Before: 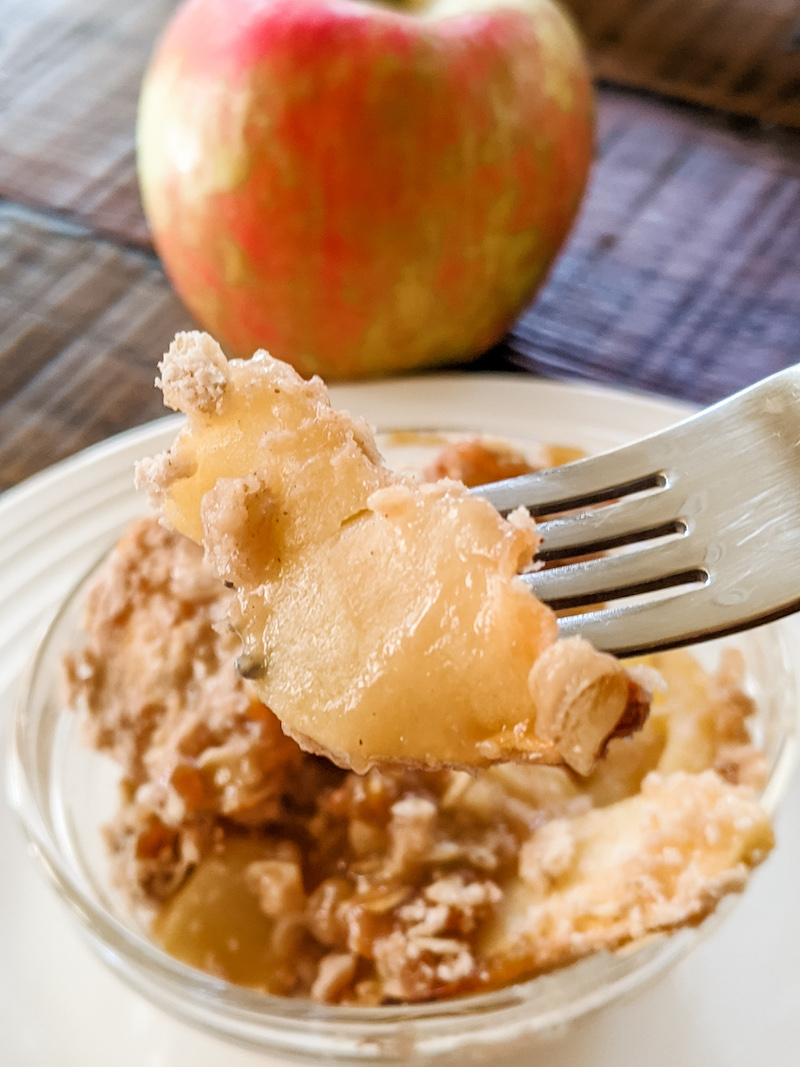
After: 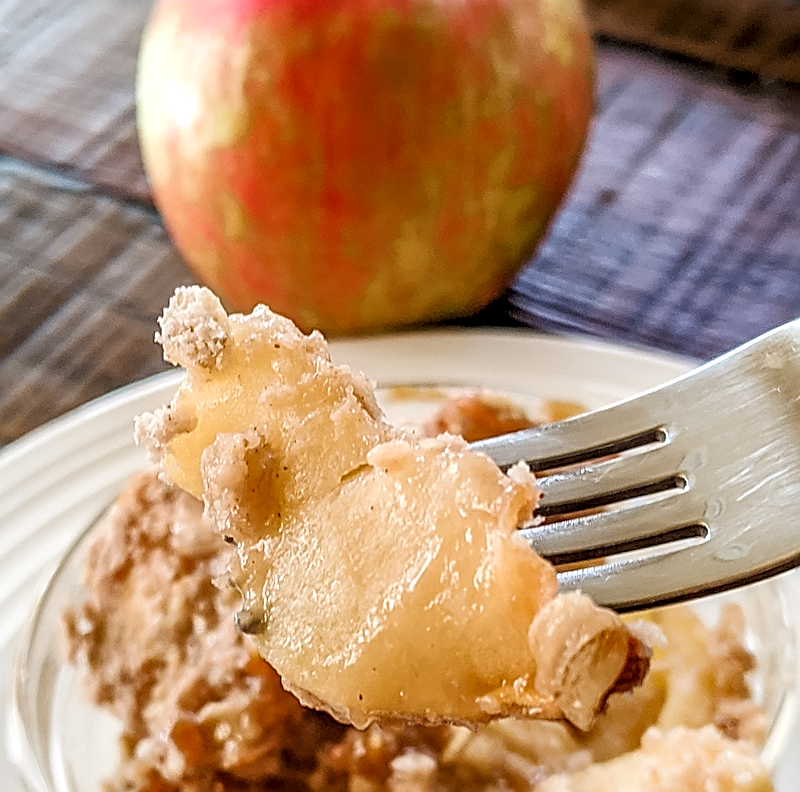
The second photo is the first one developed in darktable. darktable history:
sharpen: radius 1.677, amount 1.306
crop: top 4.274%, bottom 21.458%
local contrast: detail 130%
